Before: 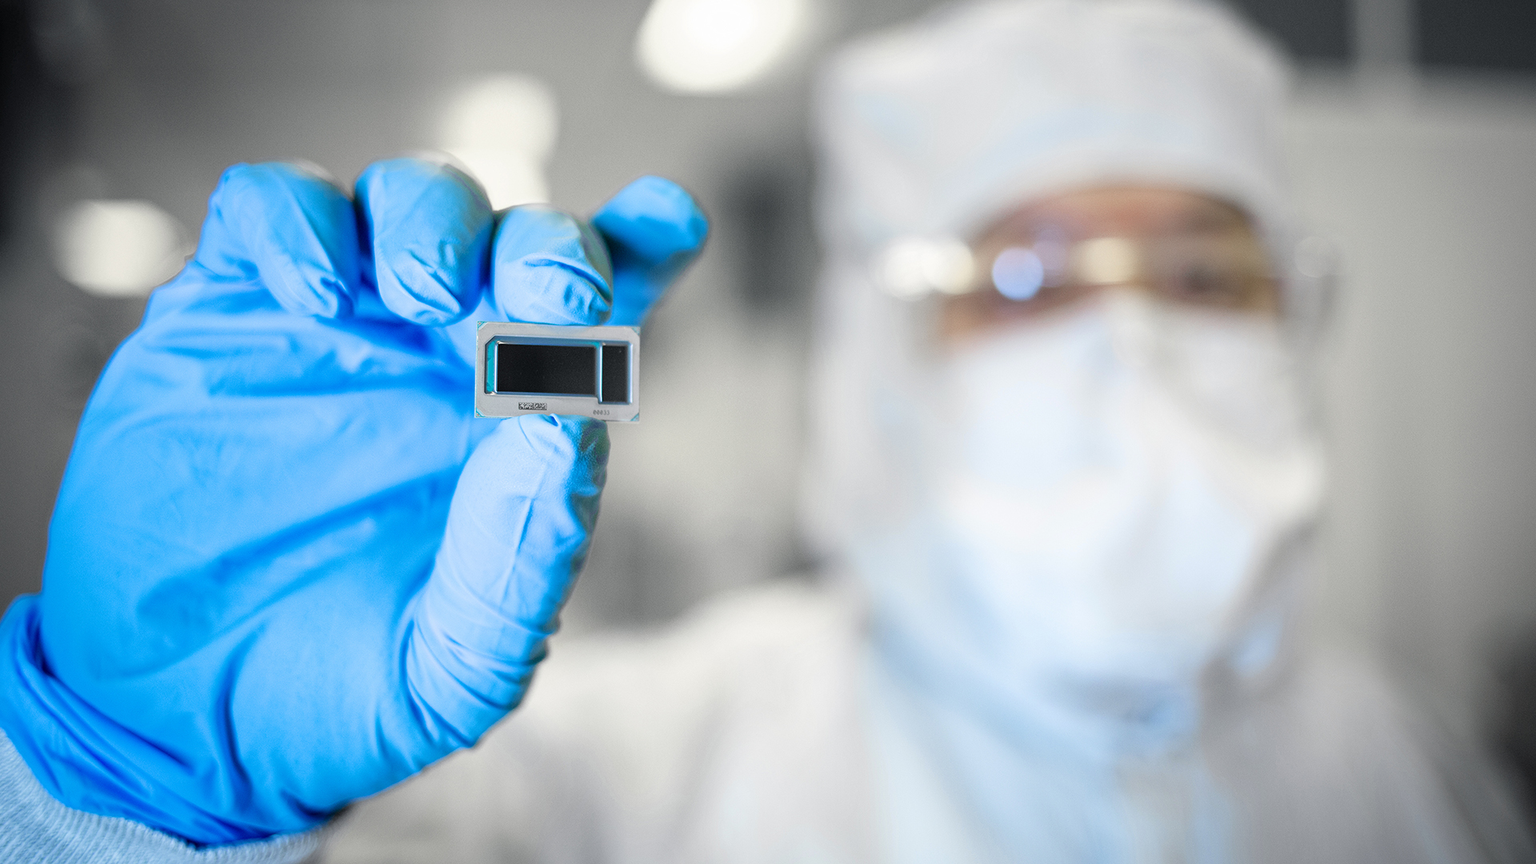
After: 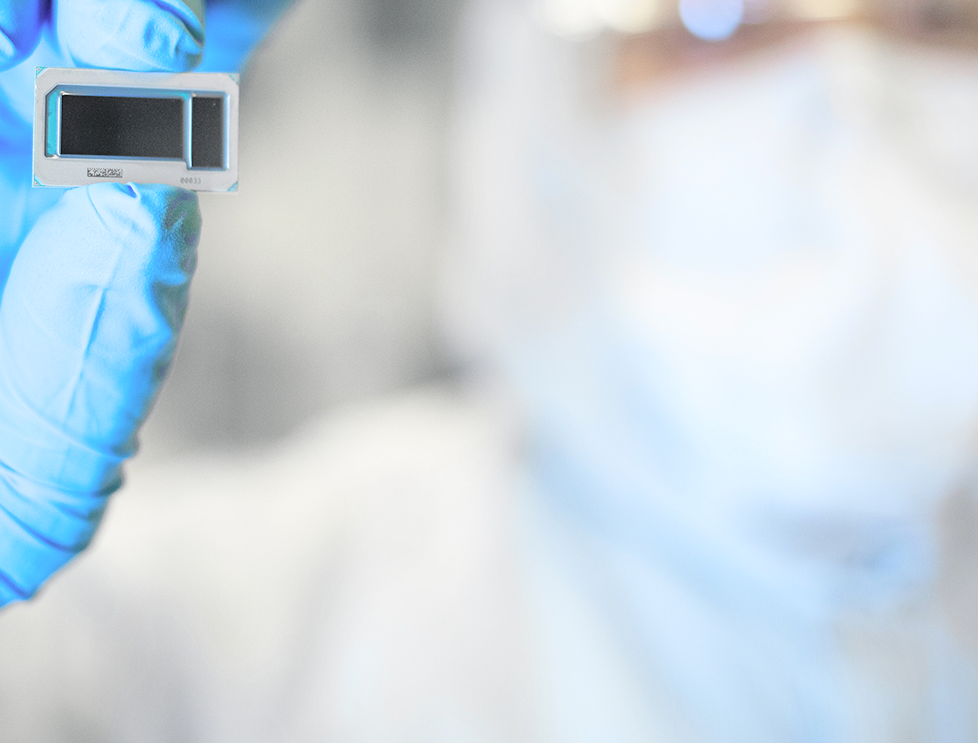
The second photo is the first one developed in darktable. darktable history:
contrast brightness saturation: brightness 0.28
crop and rotate: left 29.237%, top 31.152%, right 19.807%
